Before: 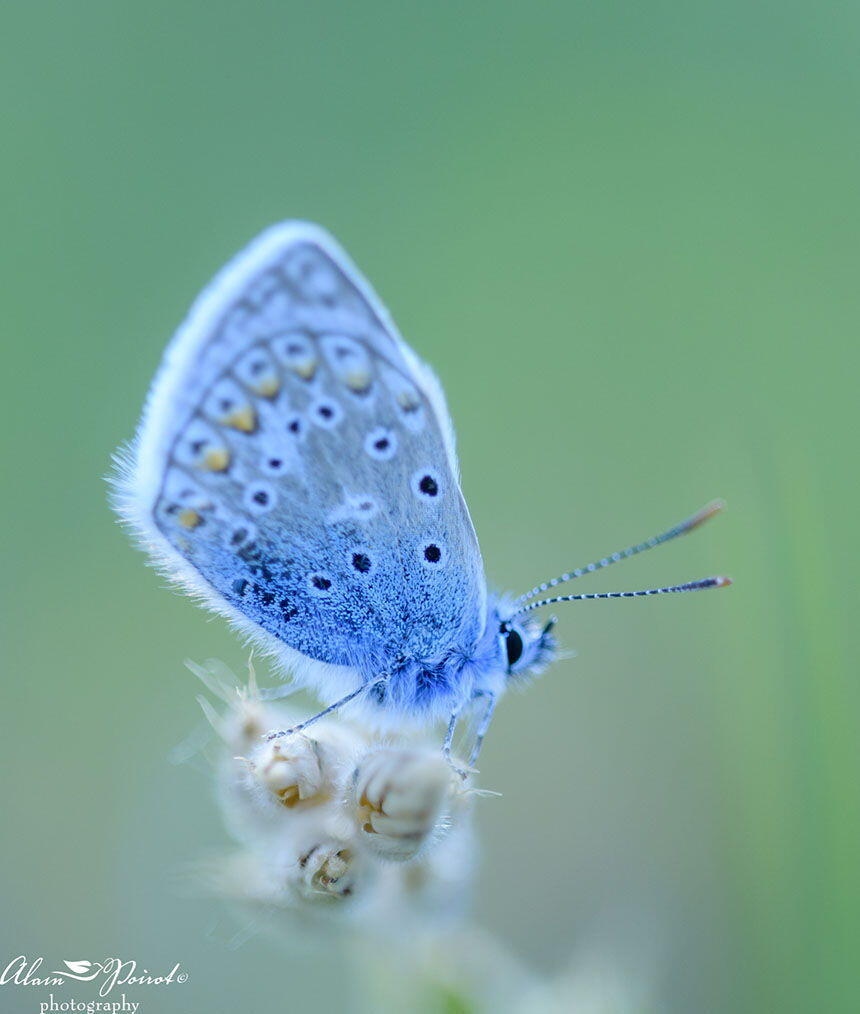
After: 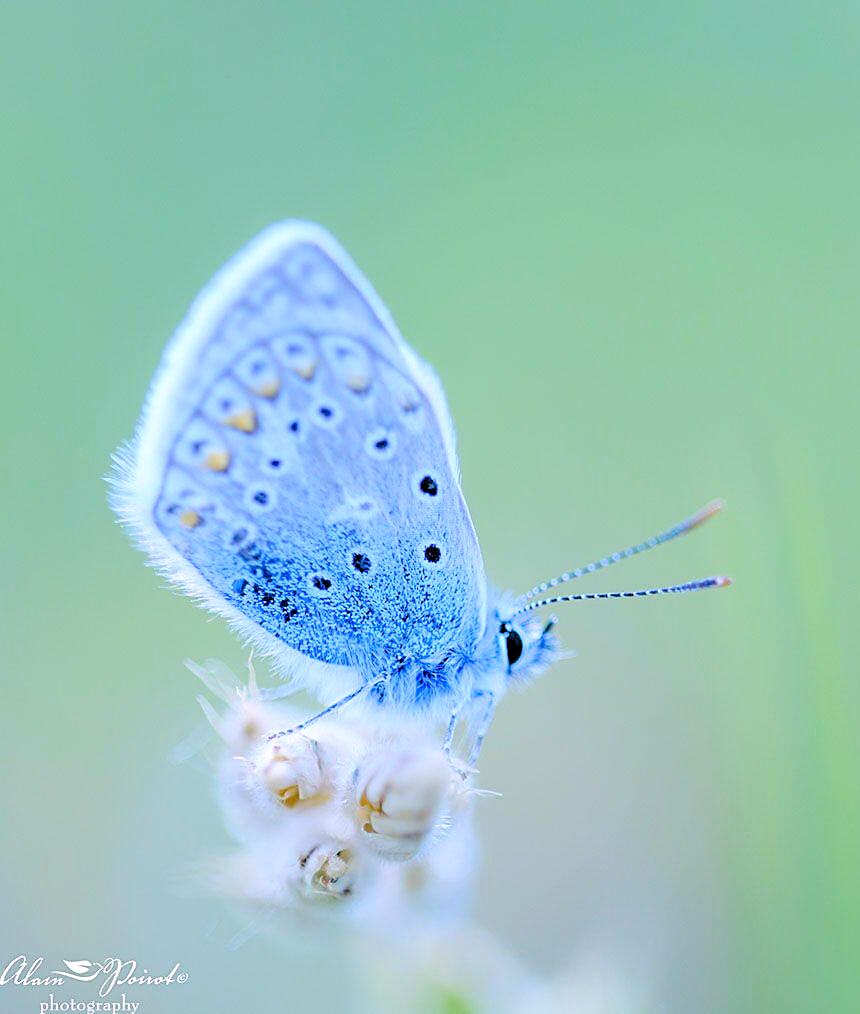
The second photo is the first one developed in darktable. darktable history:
sharpen: on, module defaults
levels: levels [0.072, 0.414, 0.976]
white balance: red 1.05, blue 1.072
